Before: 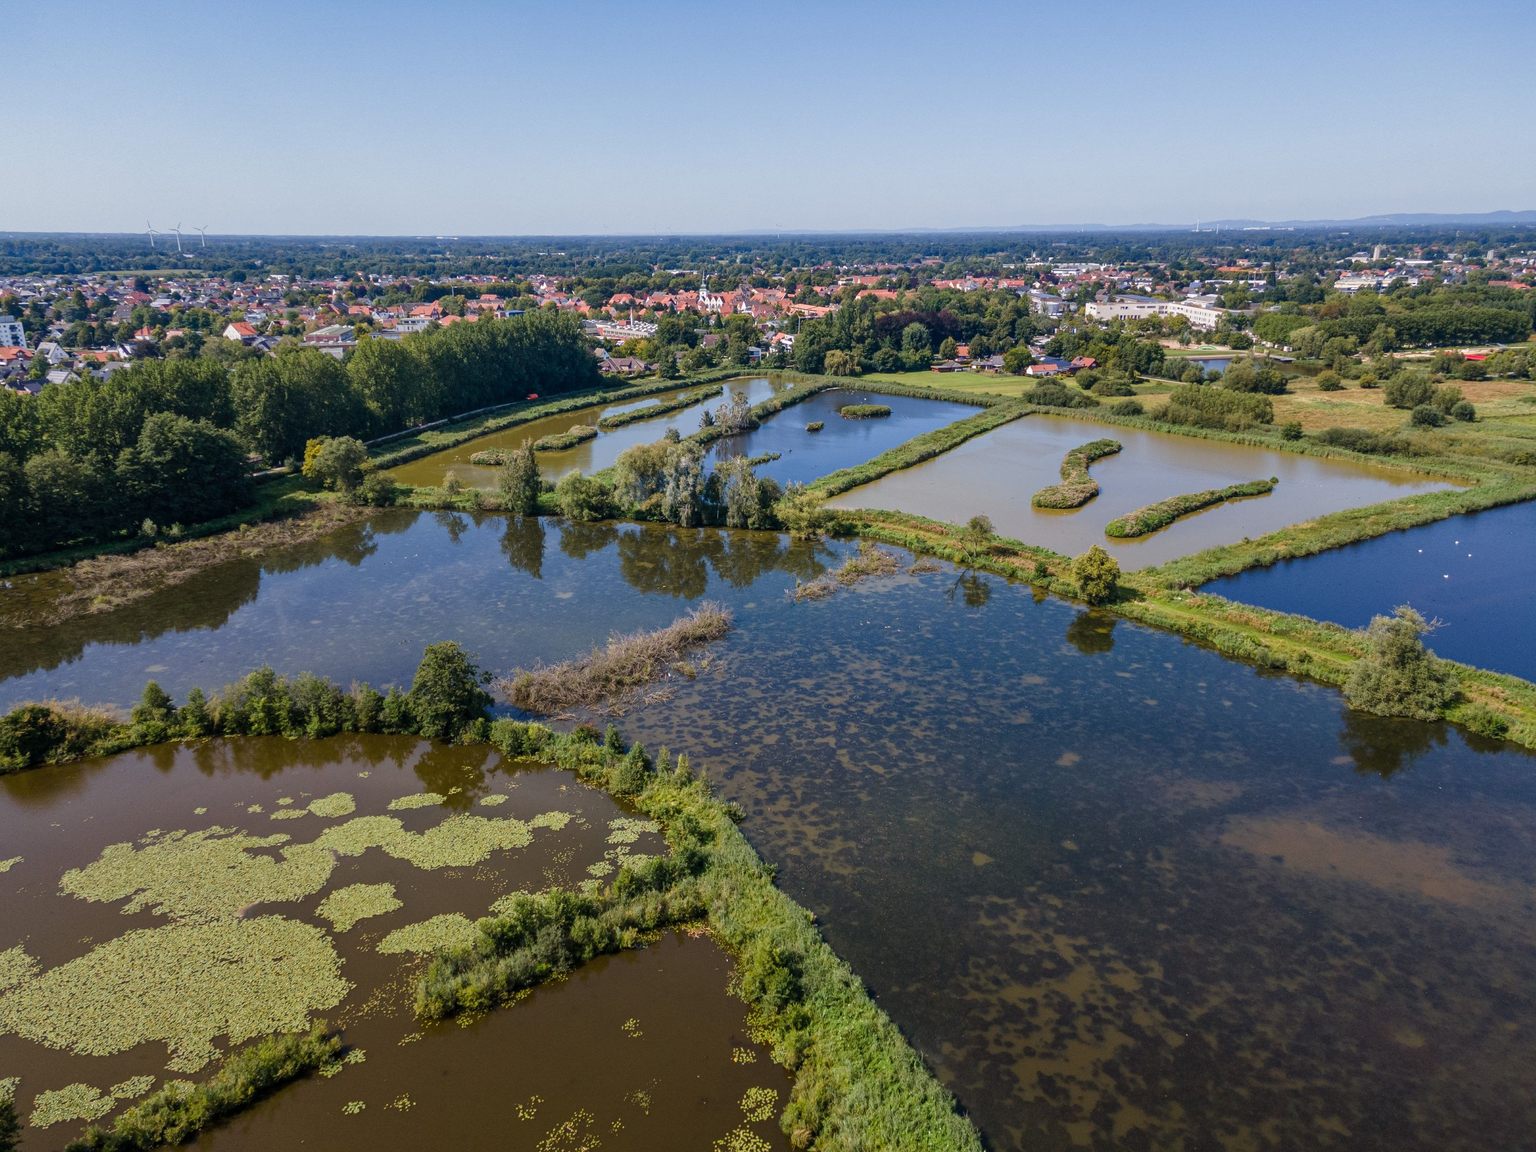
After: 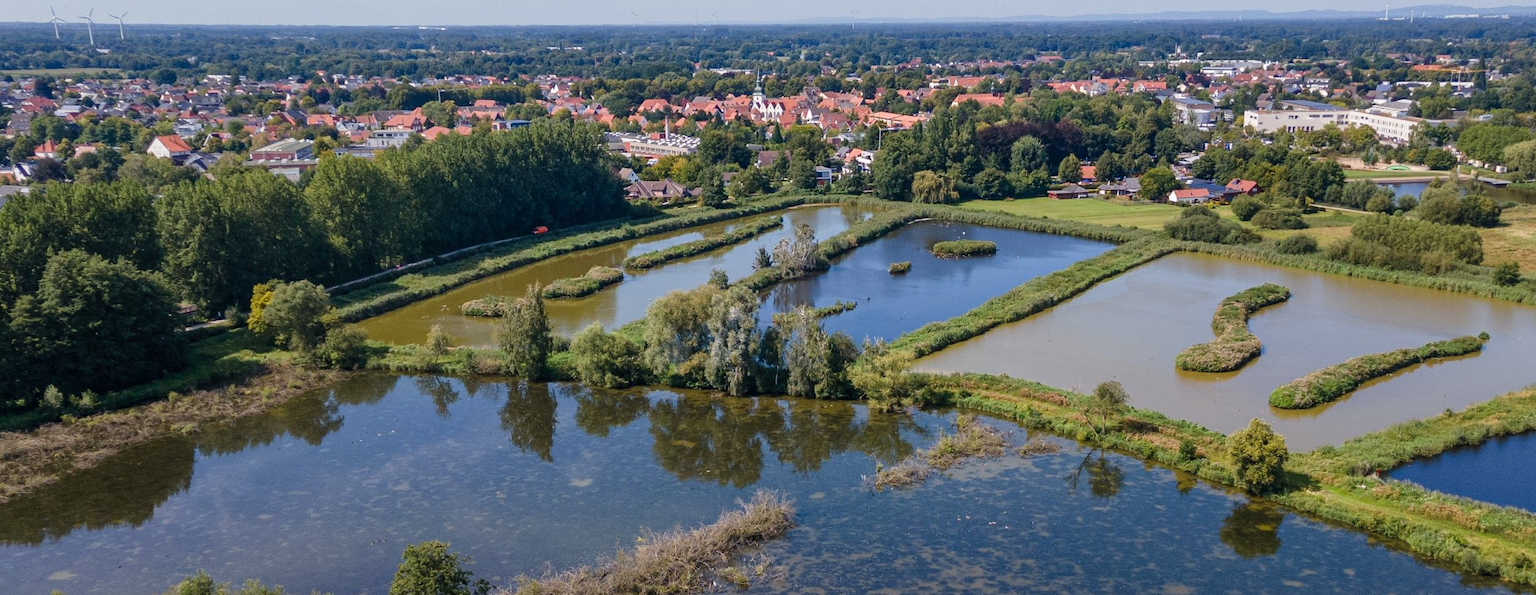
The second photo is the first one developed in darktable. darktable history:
crop: left 7.029%, top 18.777%, right 14.315%, bottom 40.529%
